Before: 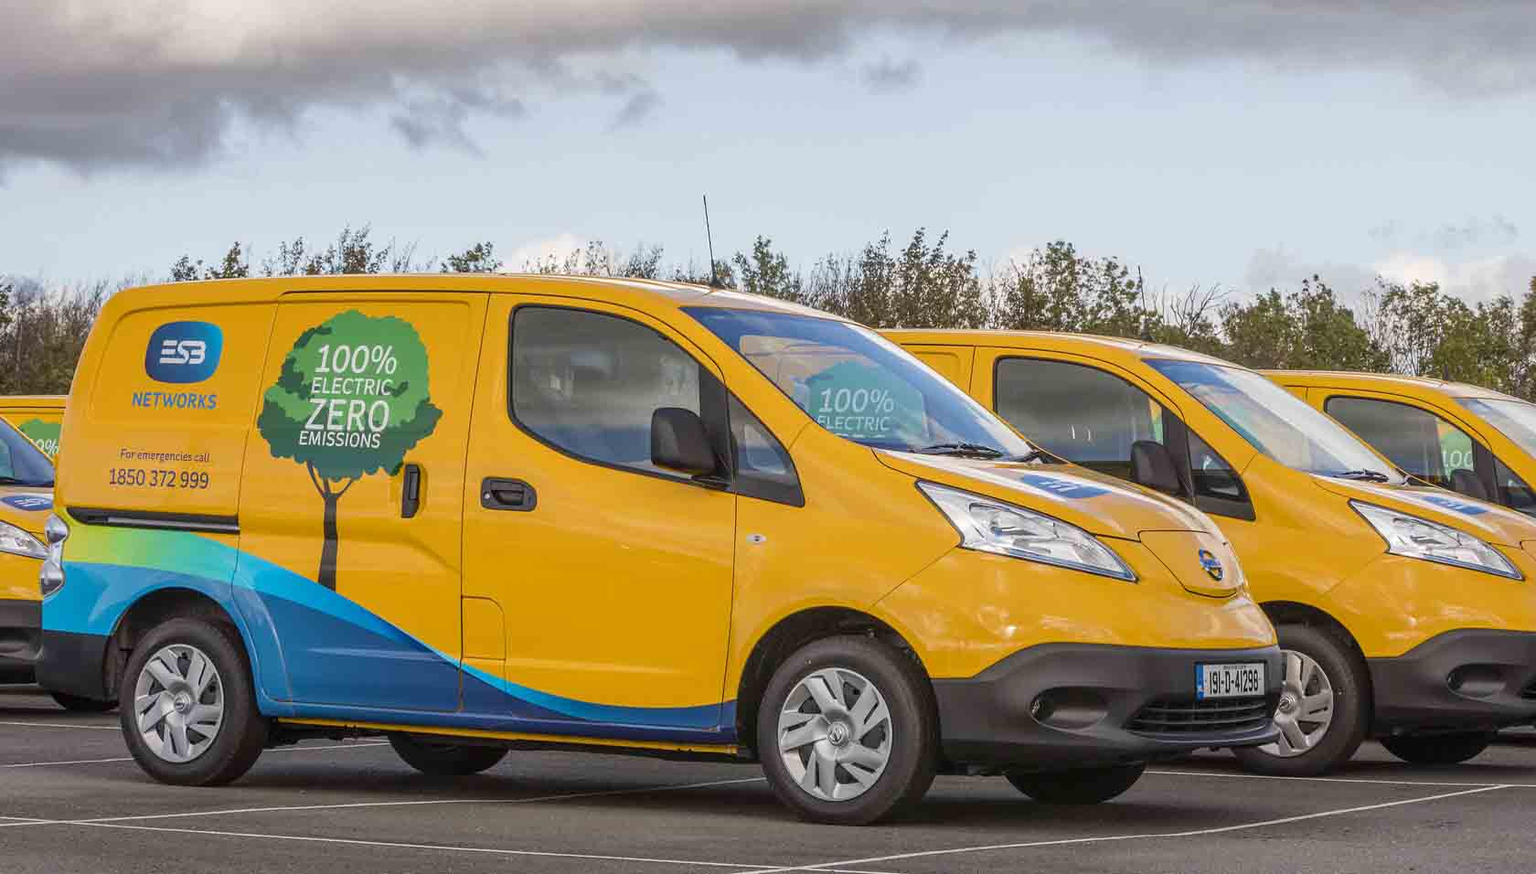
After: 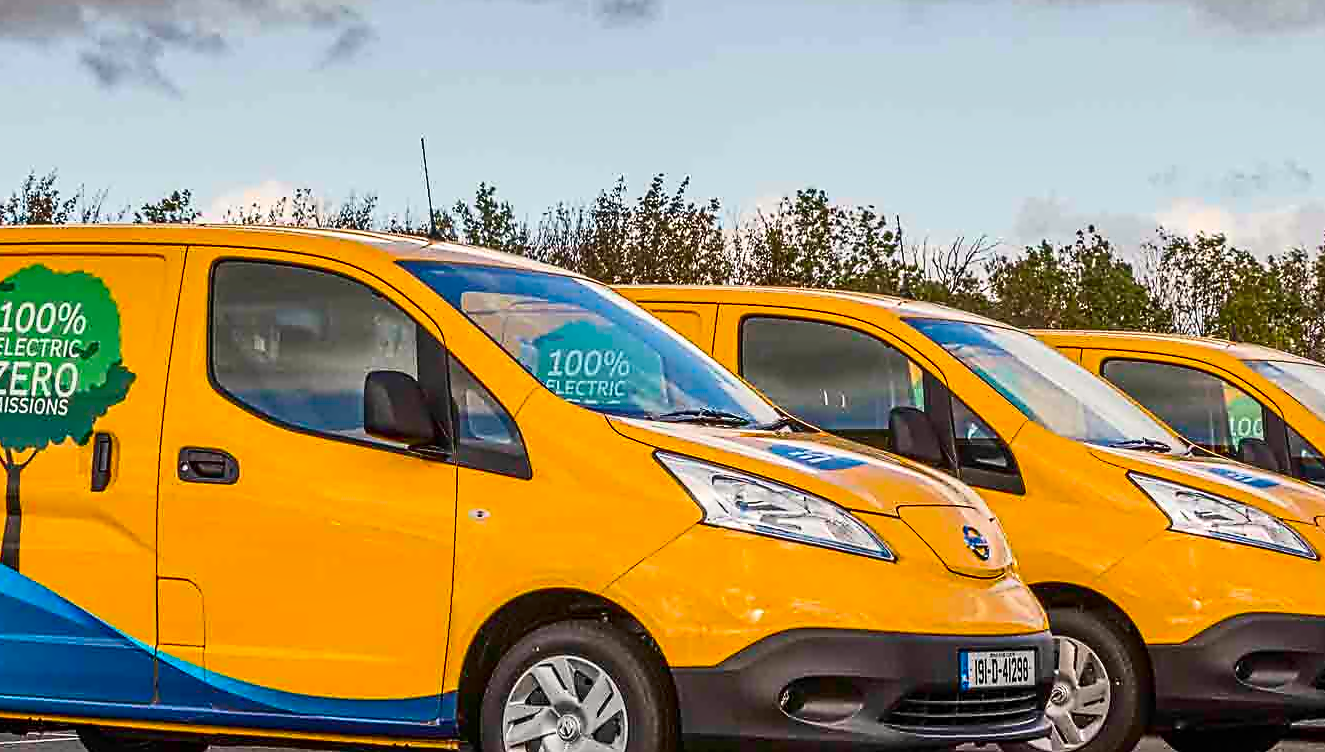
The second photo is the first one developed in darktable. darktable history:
exposure: exposure -0.04 EV
shadows and highlights: soften with gaussian
contrast brightness saturation: contrast 0.18, saturation 0.3
white balance: red 1.009, blue 0.985
contrast equalizer: y [[0.5, 0.5, 0.5, 0.515, 0.749, 0.84], [0.5 ×6], [0.5 ×6], [0, 0, 0, 0.001, 0.067, 0.262], [0 ×6]]
crop and rotate: left 20.74%, top 7.912%, right 0.375%, bottom 13.378%
